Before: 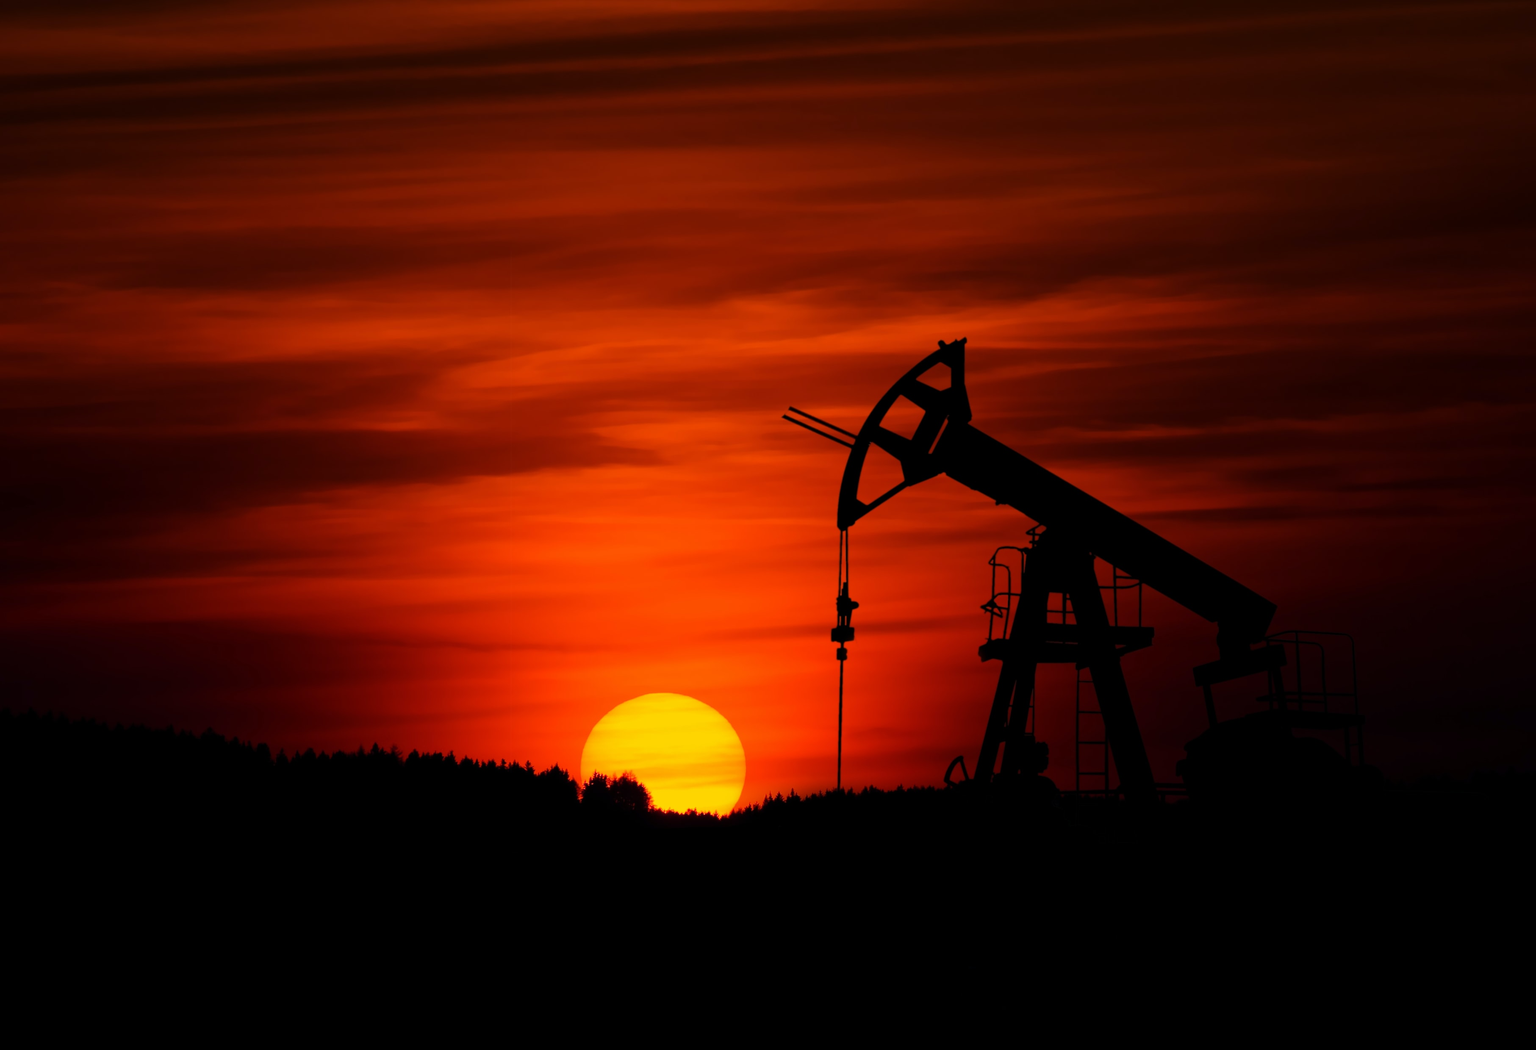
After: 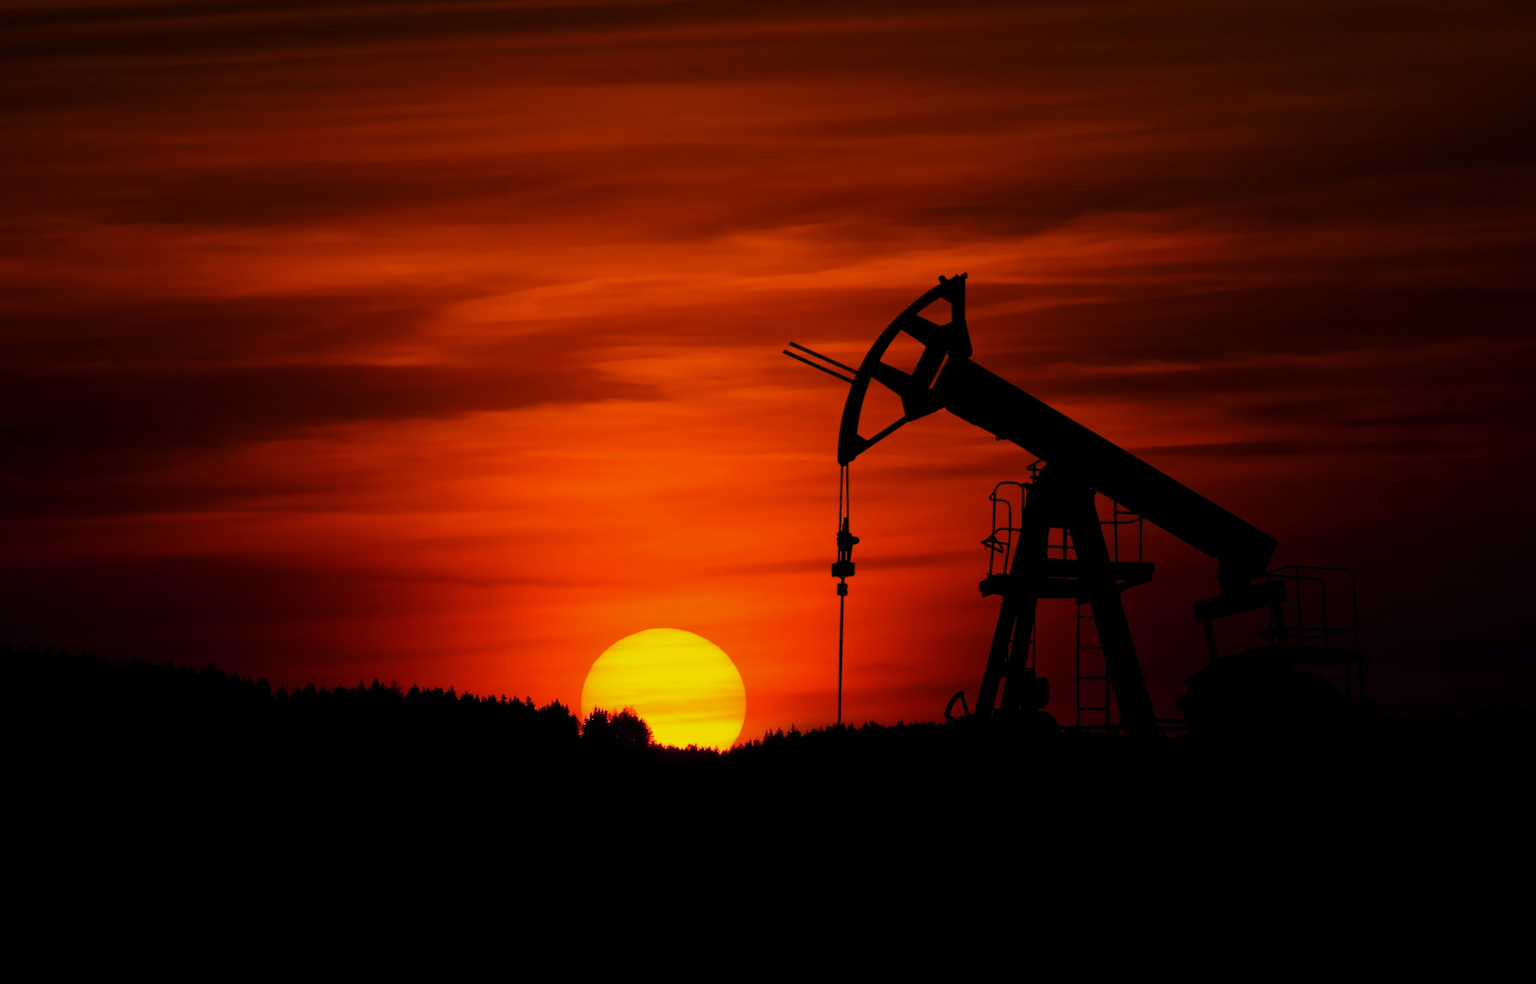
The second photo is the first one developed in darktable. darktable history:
crop and rotate: top 6.25%
white balance: red 0.948, green 1.02, blue 1.176
